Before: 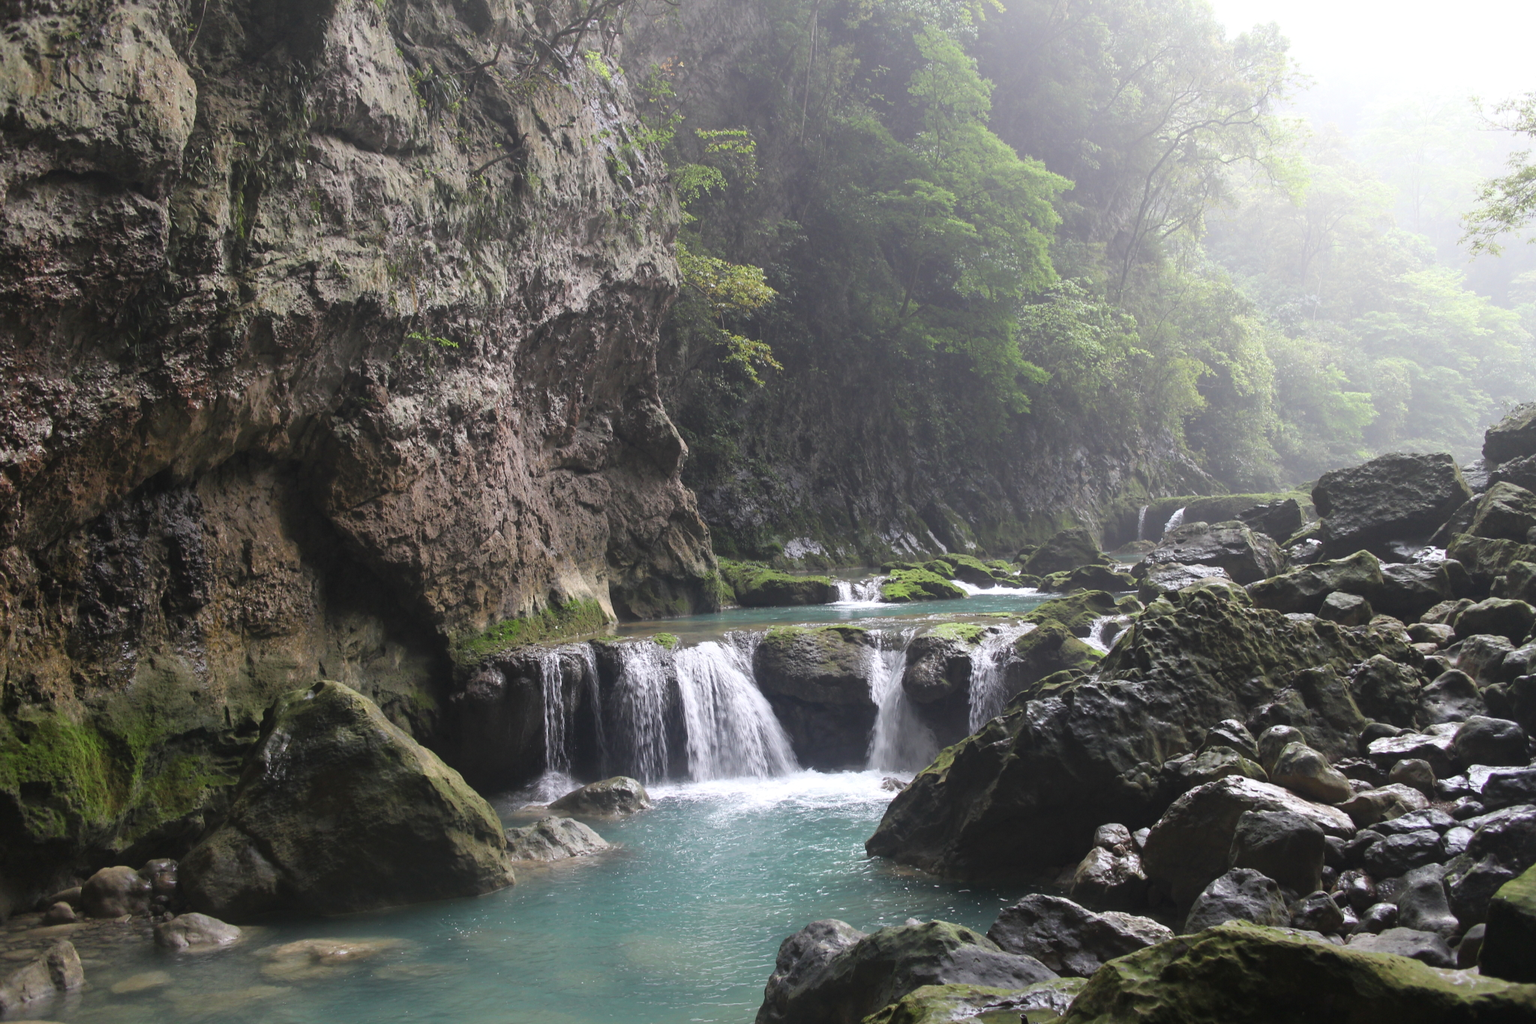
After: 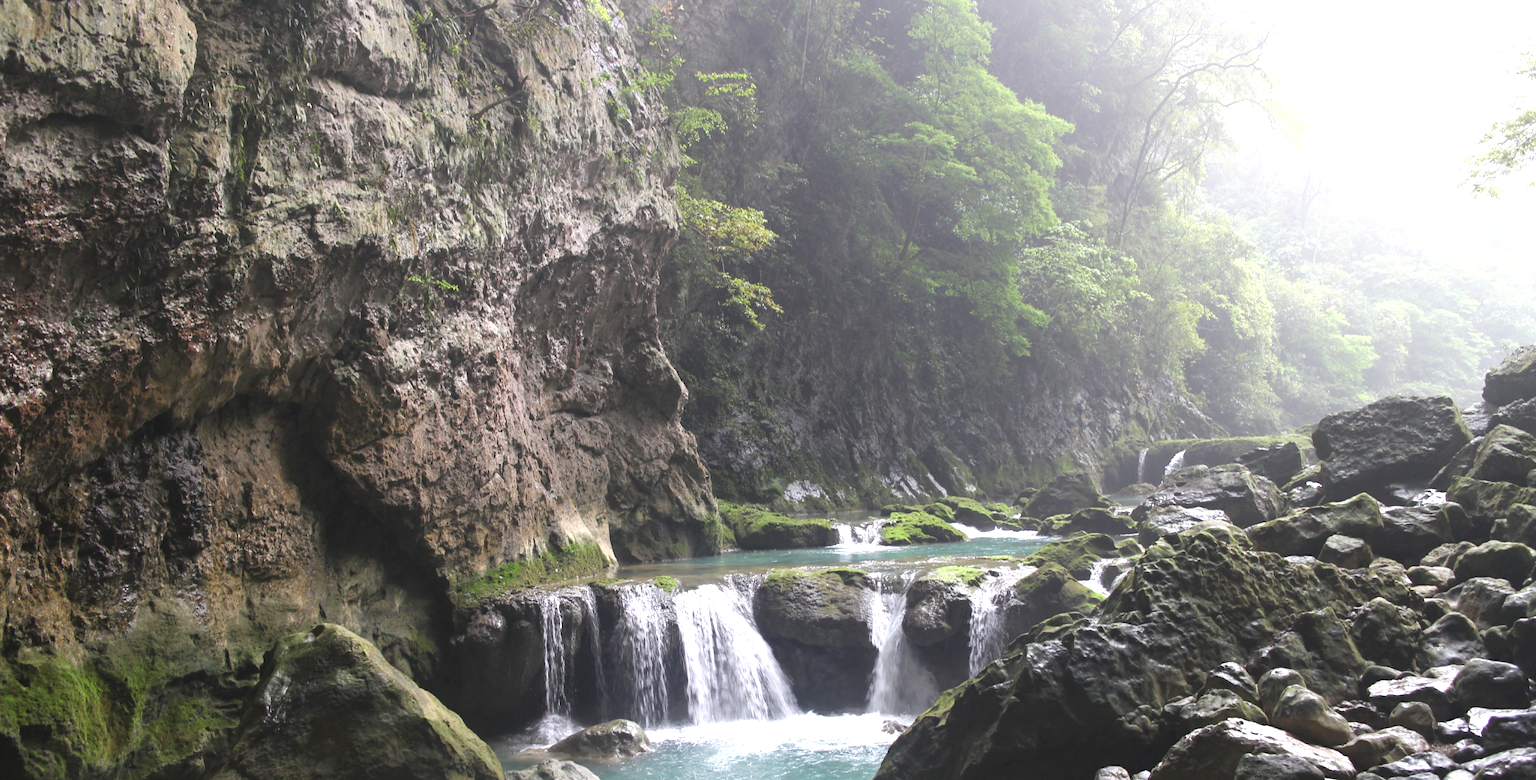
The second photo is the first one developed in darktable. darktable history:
crop: top 5.617%, bottom 18.135%
exposure: black level correction 0, exposure 0.595 EV, compensate highlight preservation false
